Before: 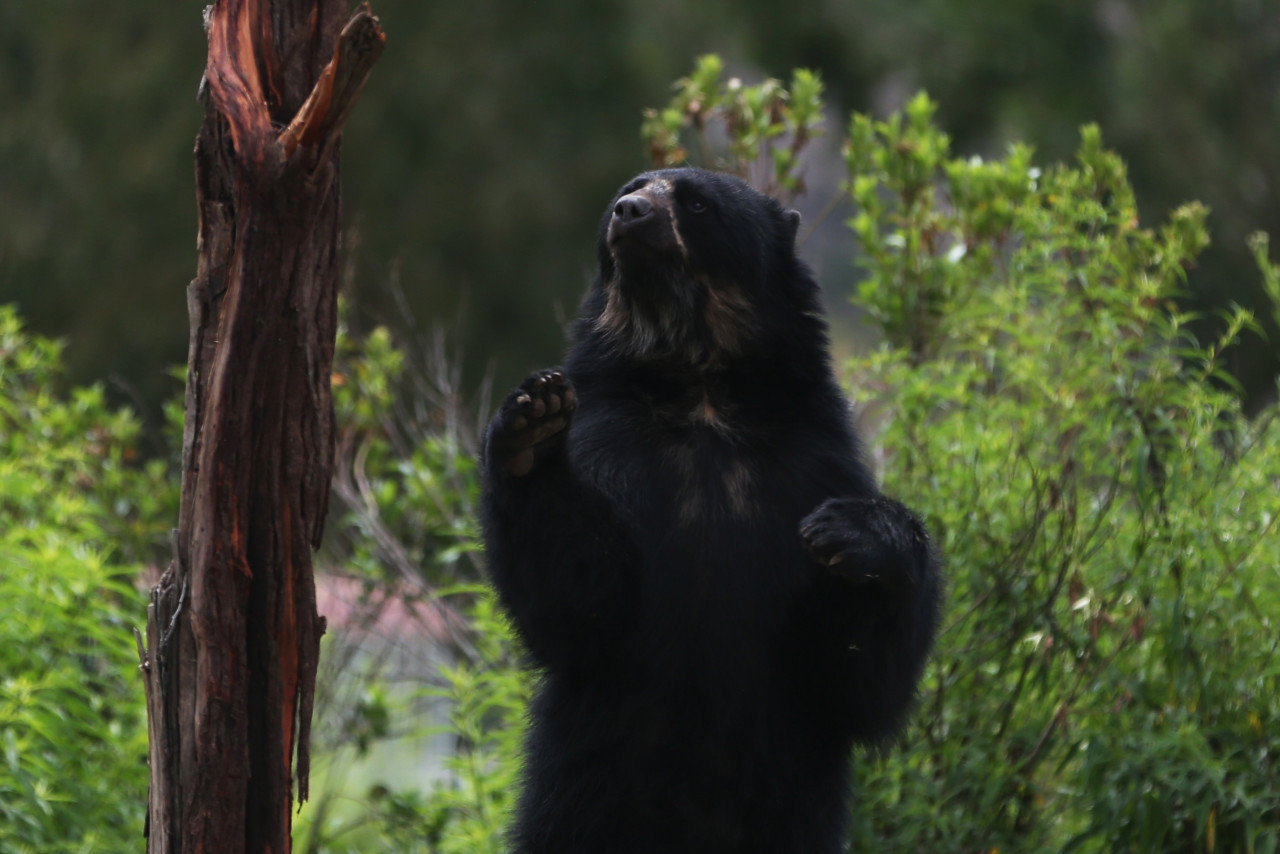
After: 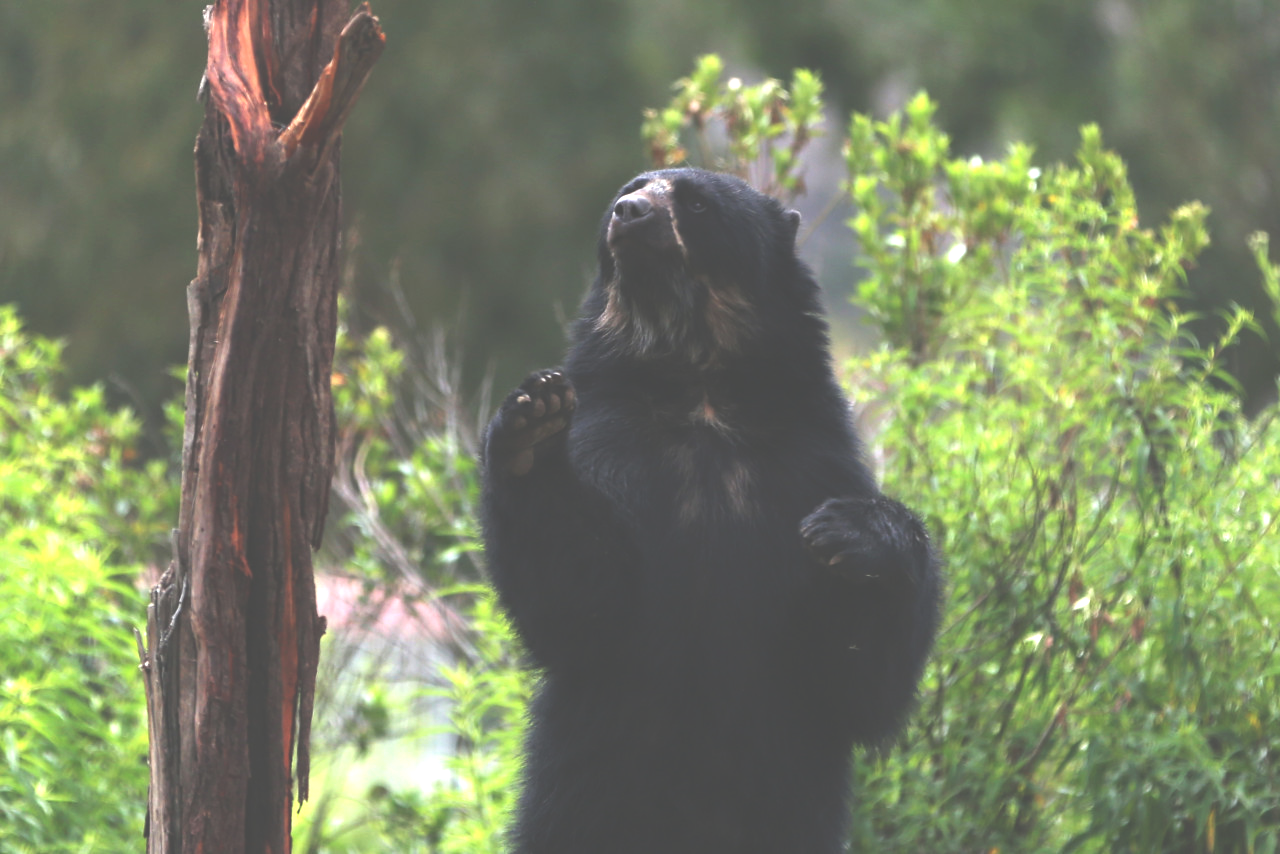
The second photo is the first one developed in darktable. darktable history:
exposure: black level correction -0.023, exposure 1.393 EV, compensate exposure bias true, compensate highlight preservation false
